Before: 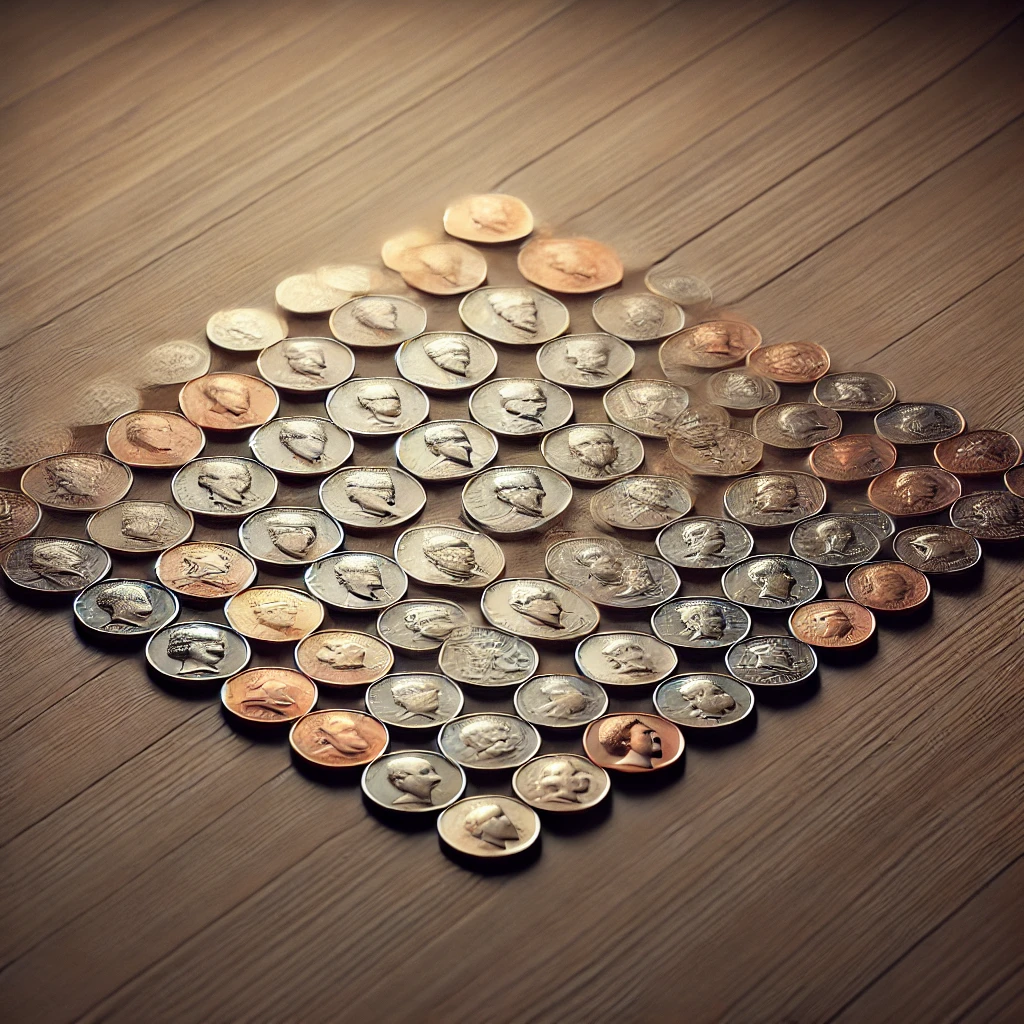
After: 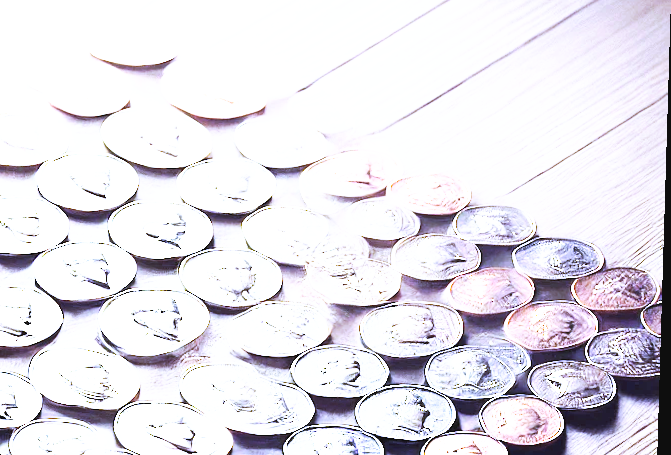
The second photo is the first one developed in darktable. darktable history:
tone curve: curves: ch0 [(0, 0) (0.003, 0.01) (0.011, 0.017) (0.025, 0.035) (0.044, 0.068) (0.069, 0.109) (0.1, 0.144) (0.136, 0.185) (0.177, 0.231) (0.224, 0.279) (0.277, 0.346) (0.335, 0.42) (0.399, 0.5) (0.468, 0.603) (0.543, 0.712) (0.623, 0.808) (0.709, 0.883) (0.801, 0.957) (0.898, 0.993) (1, 1)], preserve colors none
exposure: black level correction 0, exposure 1.5 EV, compensate highlight preservation false
rotate and perspective: rotation 1.72°, automatic cropping off
crop: left 36.005%, top 18.293%, right 0.31%, bottom 38.444%
contrast brightness saturation: contrast 0.1, brightness 0.3, saturation 0.14
tone equalizer: -8 EV -0.75 EV, -7 EV -0.7 EV, -6 EV -0.6 EV, -5 EV -0.4 EV, -3 EV 0.4 EV, -2 EV 0.6 EV, -1 EV 0.7 EV, +0 EV 0.75 EV, edges refinement/feathering 500, mask exposure compensation -1.57 EV, preserve details no
white balance: red 0.766, blue 1.537
